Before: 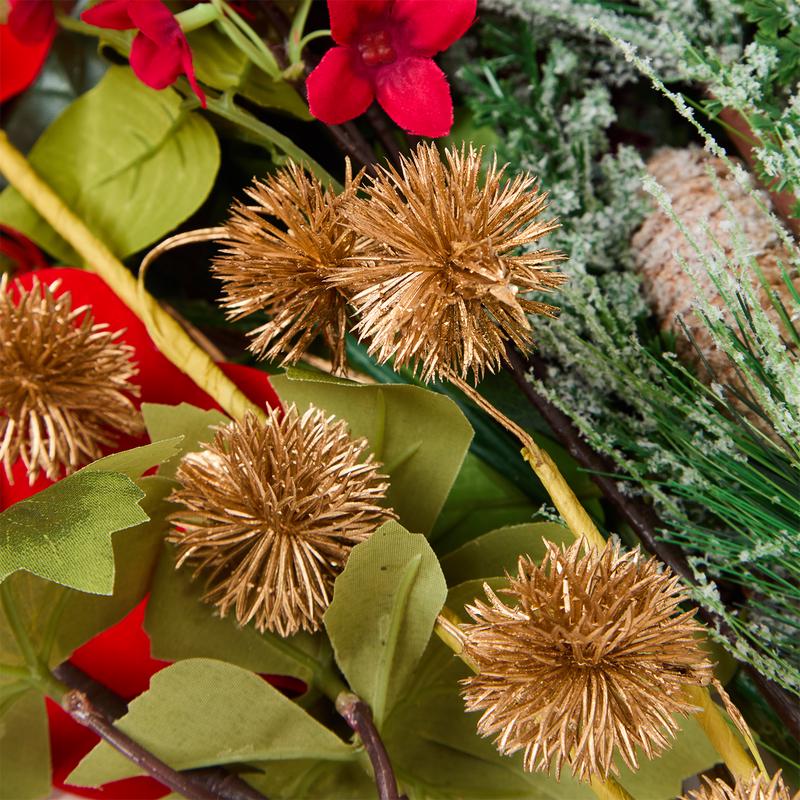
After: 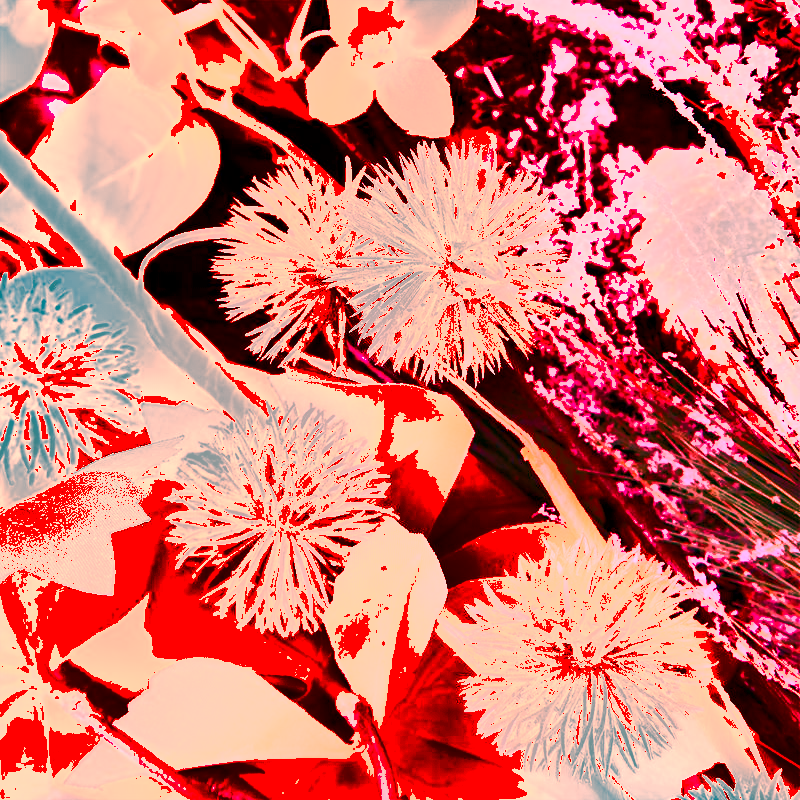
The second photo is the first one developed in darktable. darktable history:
white balance: red 4.26, blue 1.802
local contrast: highlights 100%, shadows 100%, detail 120%, midtone range 0.2
shadows and highlights: white point adjustment 1, soften with gaussian
